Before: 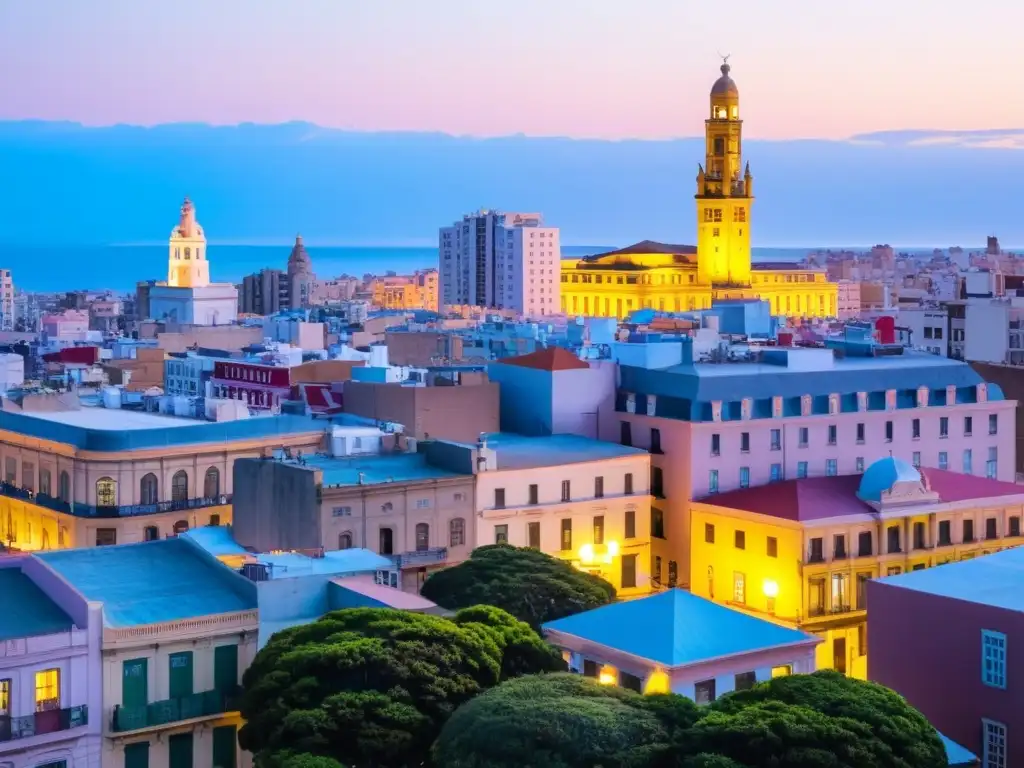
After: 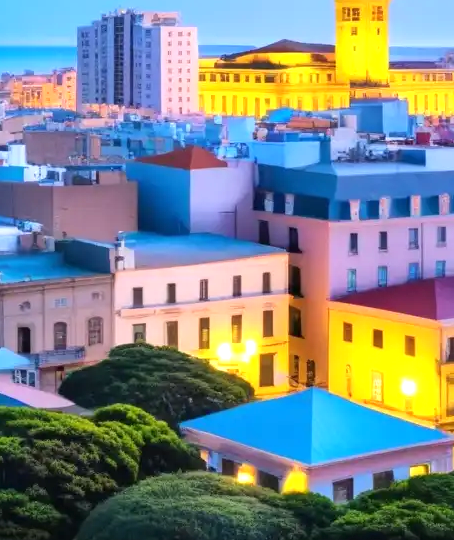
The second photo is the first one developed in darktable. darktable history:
crop: left 35.435%, top 26.208%, right 20.145%, bottom 3.4%
exposure: exposure 0.51 EV, compensate highlight preservation false
